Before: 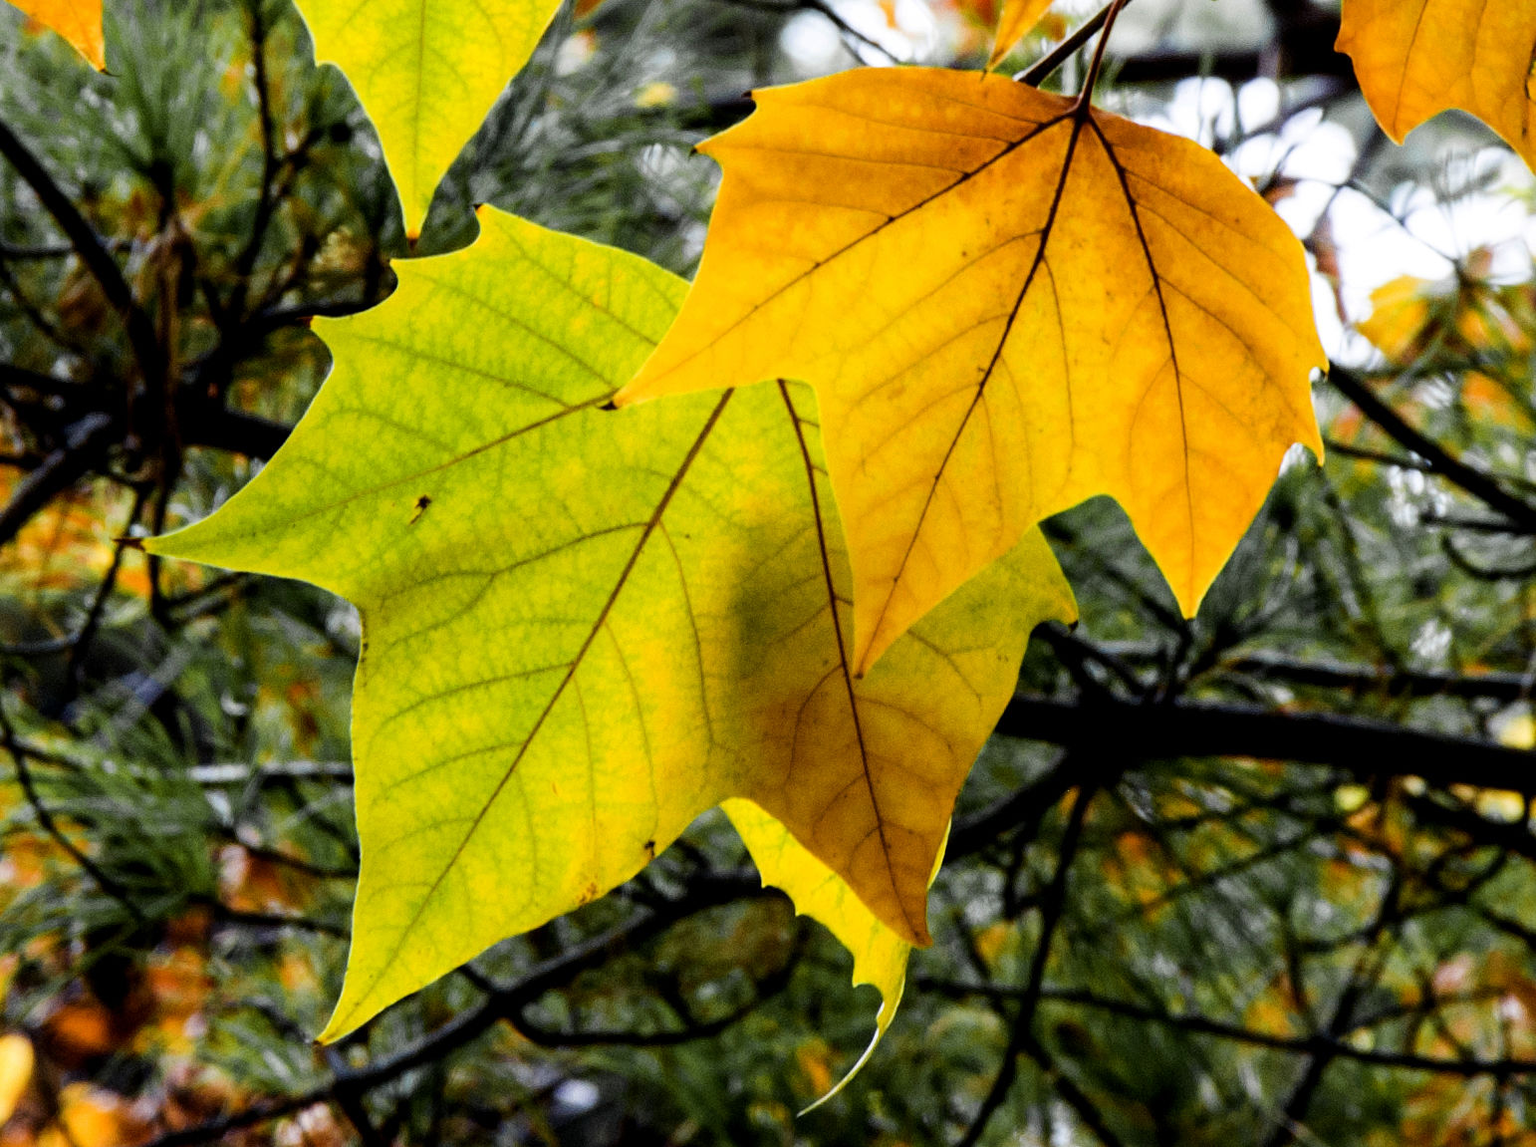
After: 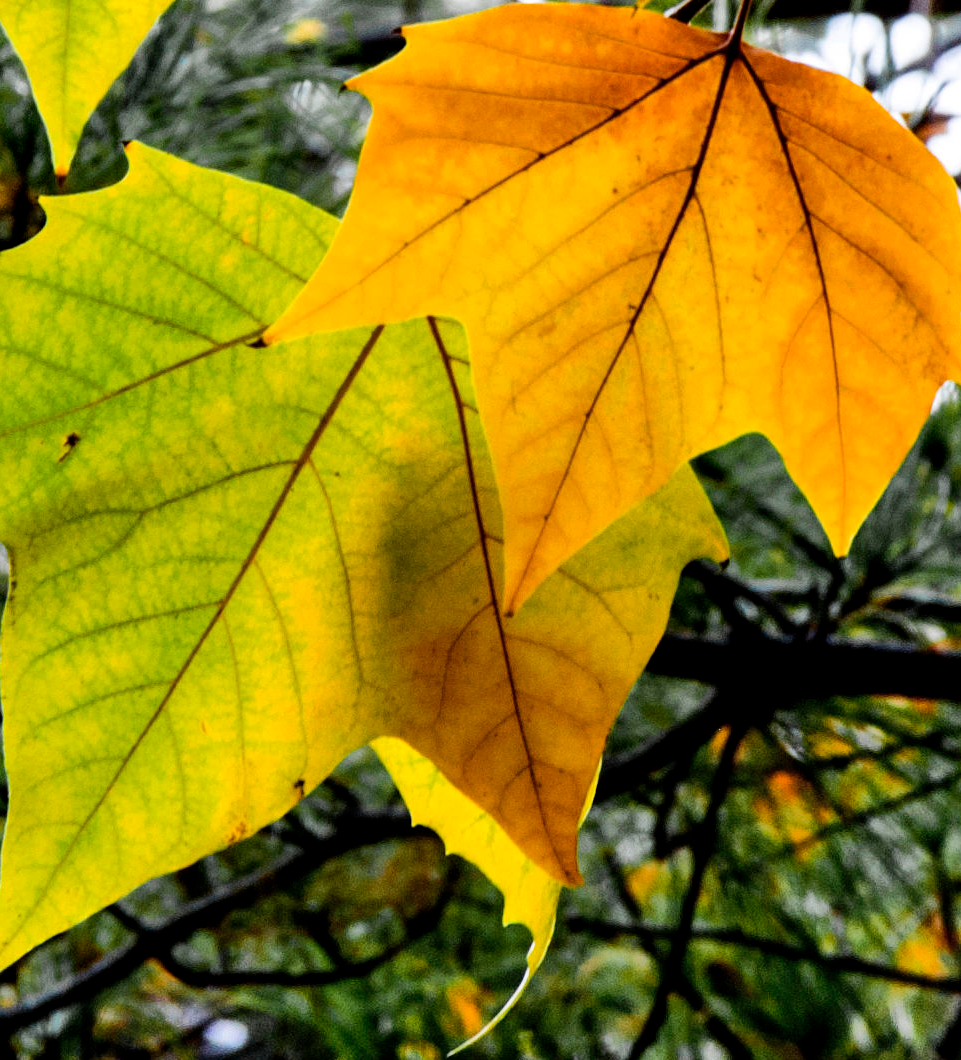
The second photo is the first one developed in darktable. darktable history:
crop and rotate: left 22.918%, top 5.629%, right 14.711%, bottom 2.247%
shadows and highlights: shadows color adjustment 97.66%, soften with gaussian
